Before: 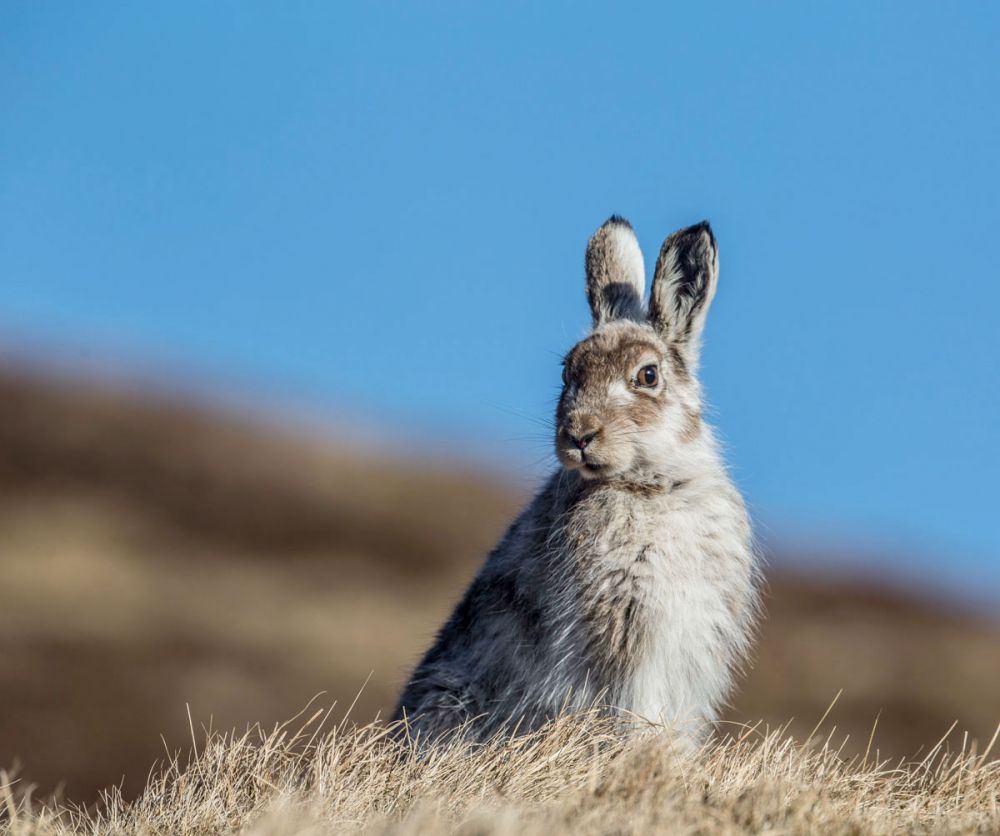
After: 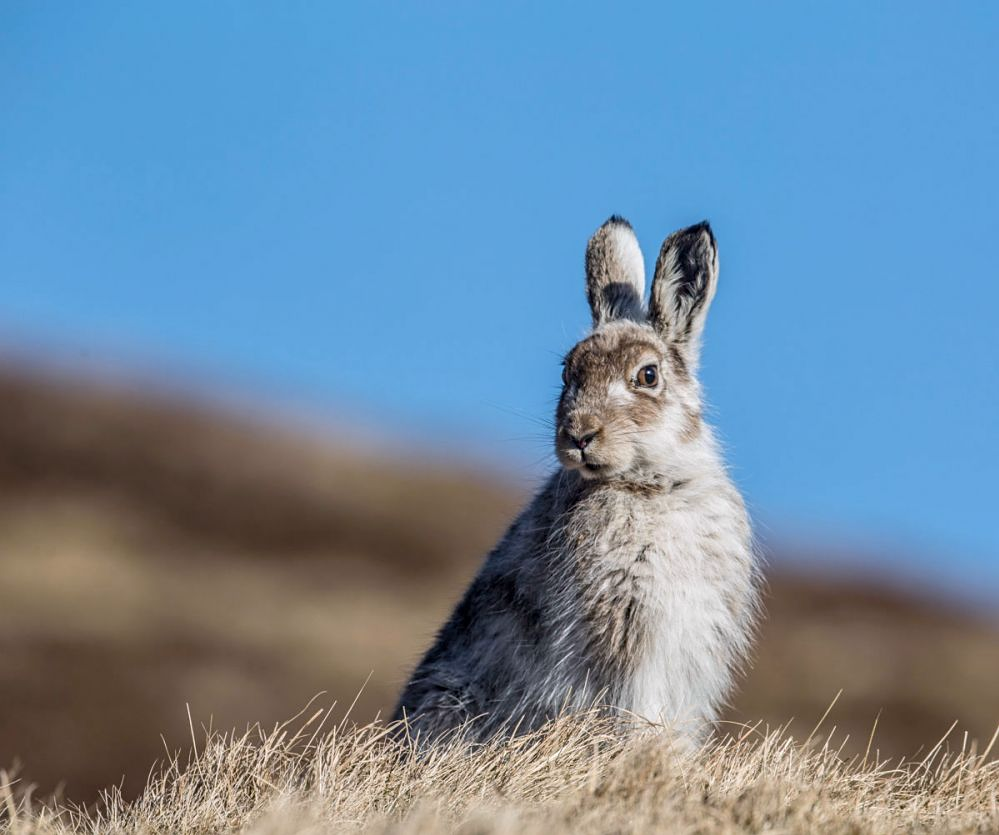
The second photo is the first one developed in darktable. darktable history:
white balance: red 1.009, blue 1.027
sharpen: amount 0.2
exposure: compensate highlight preservation false
